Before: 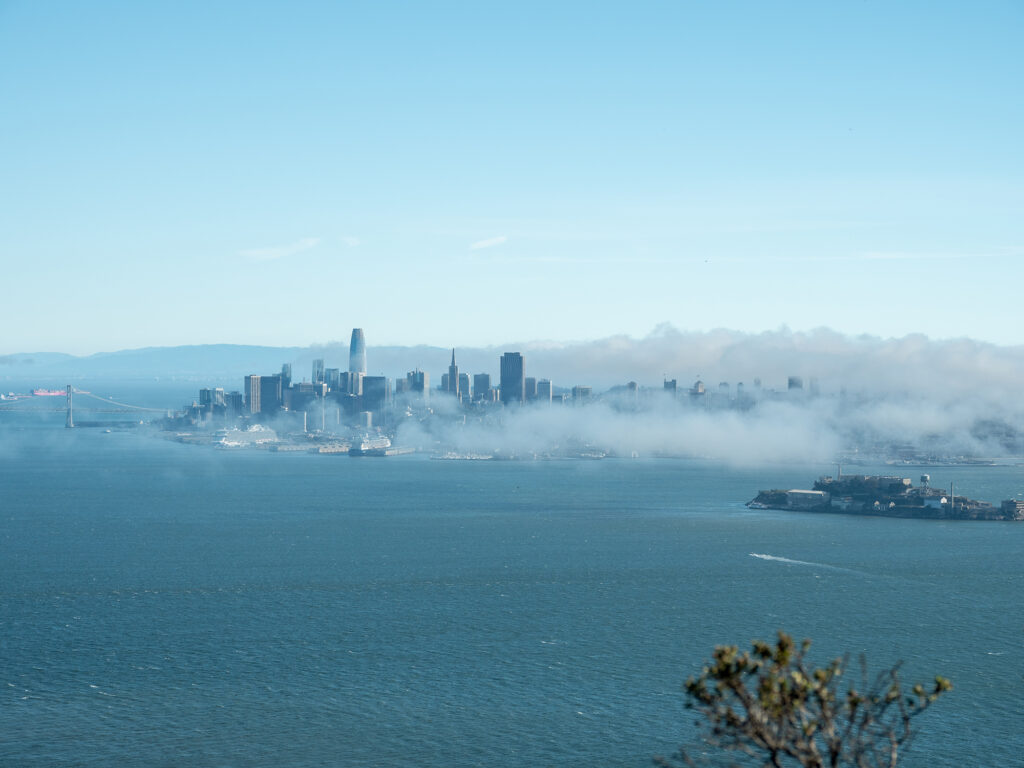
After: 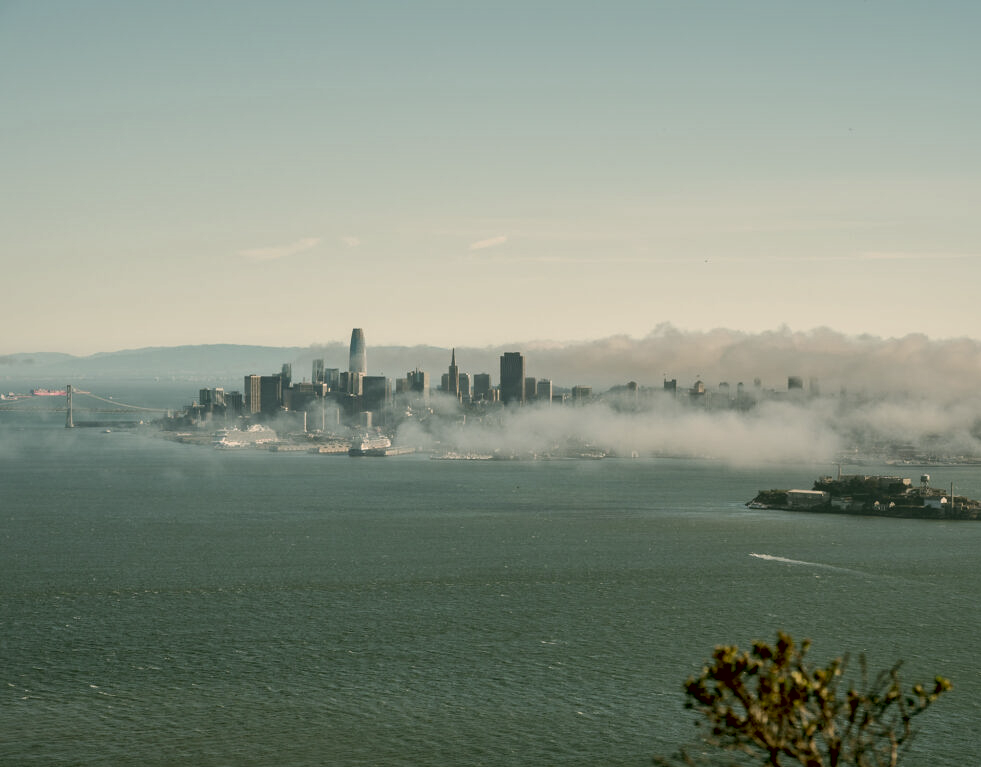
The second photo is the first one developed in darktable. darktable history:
crop: right 4.126%, bottom 0.031%
local contrast: mode bilateral grid, contrast 50, coarseness 50, detail 150%, midtone range 0.2
exposure: black level correction 0.011, exposure -0.478 EV, compensate highlight preservation false
color correction: highlights a* 8.98, highlights b* 15.09, shadows a* -0.49, shadows b* 26.52
